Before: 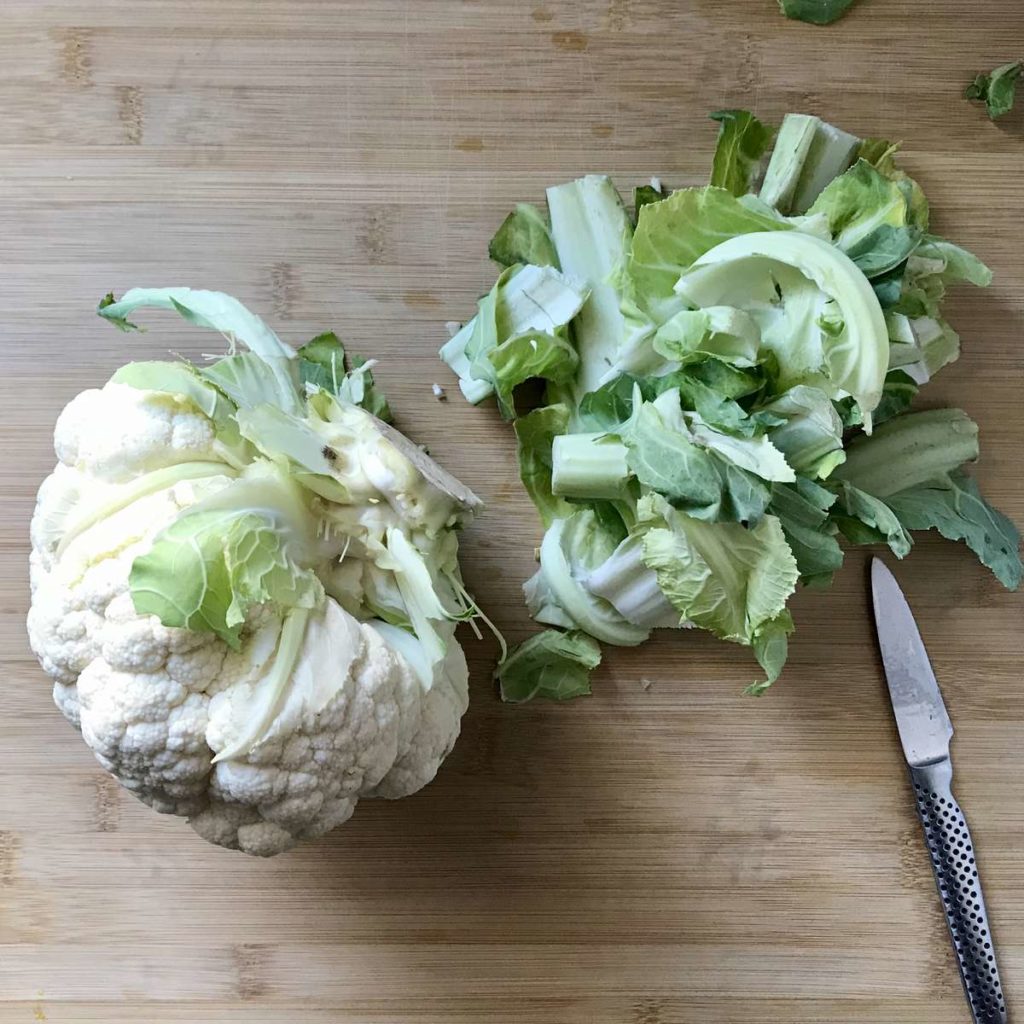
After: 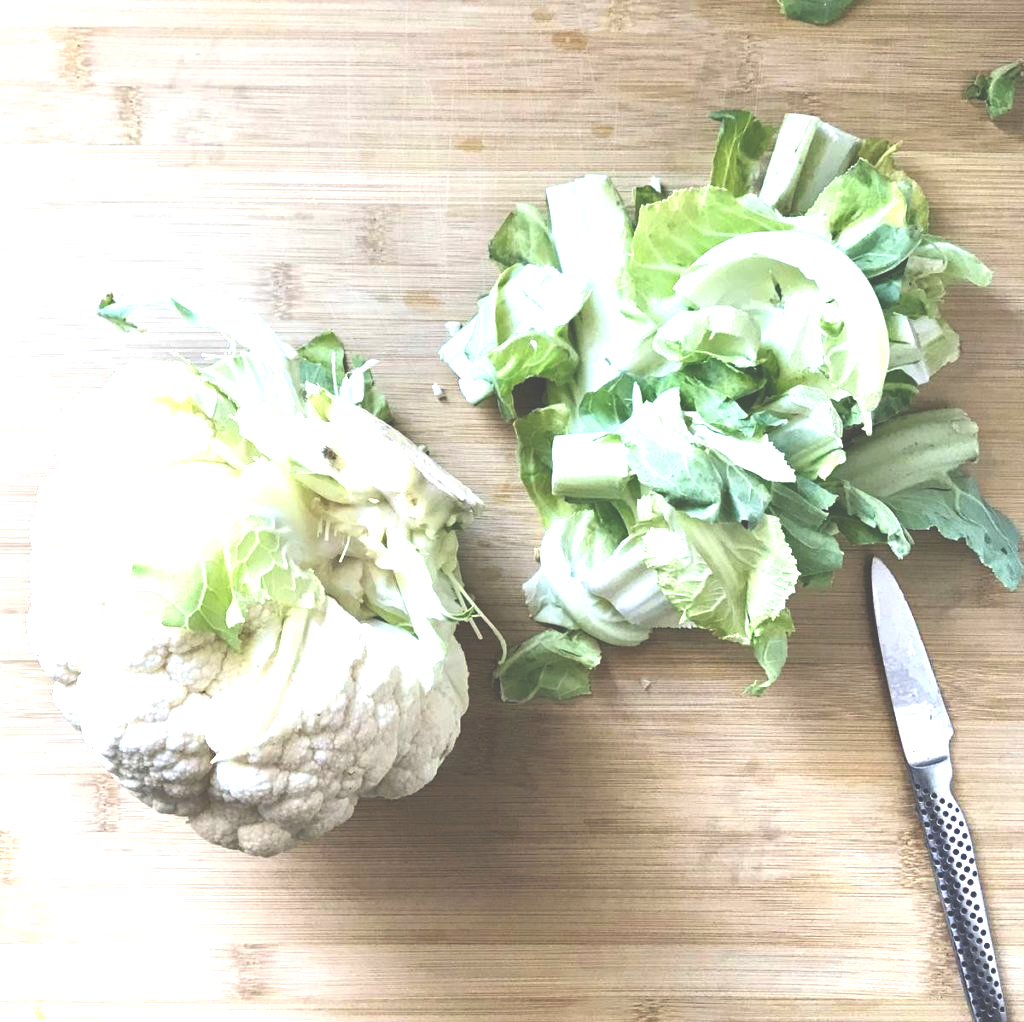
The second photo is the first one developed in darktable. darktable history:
crop: bottom 0.06%
exposure: black level correction -0.023, exposure 1.394 EV, compensate highlight preservation false
